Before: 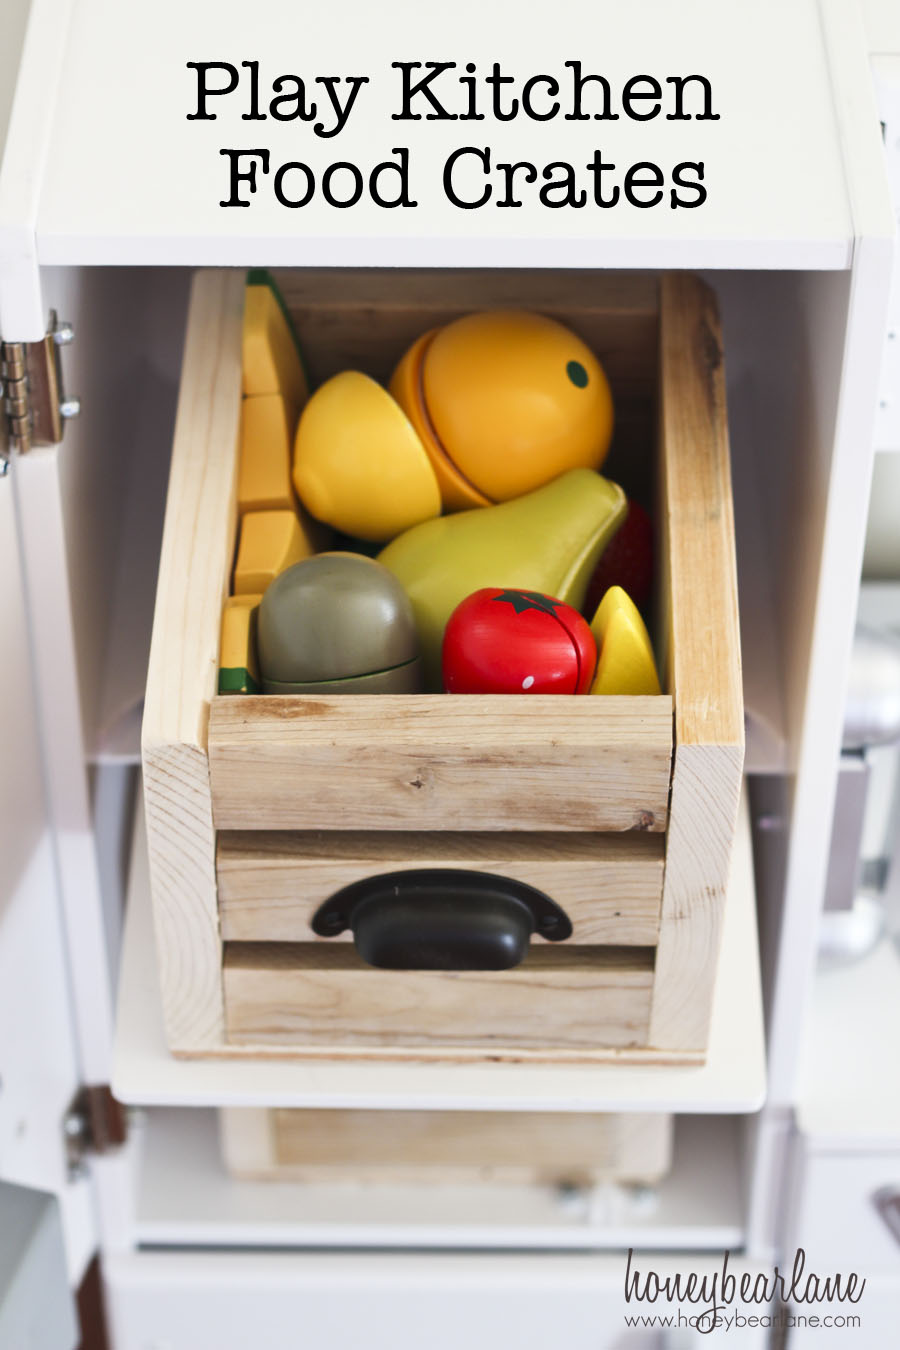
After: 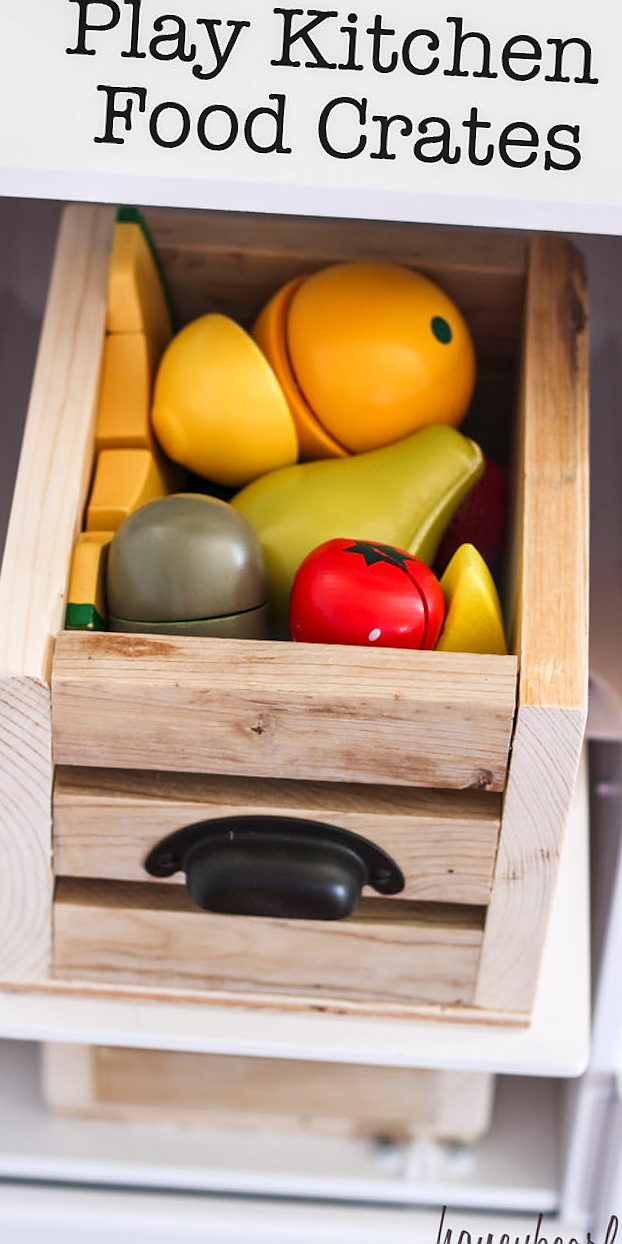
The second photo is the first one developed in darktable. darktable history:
crop and rotate: angle -3.27°, left 14.277%, top 0.028%, right 10.766%, bottom 0.028%
white balance: red 1.004, blue 1.024
sharpen: radius 0.969, amount 0.604
local contrast: on, module defaults
